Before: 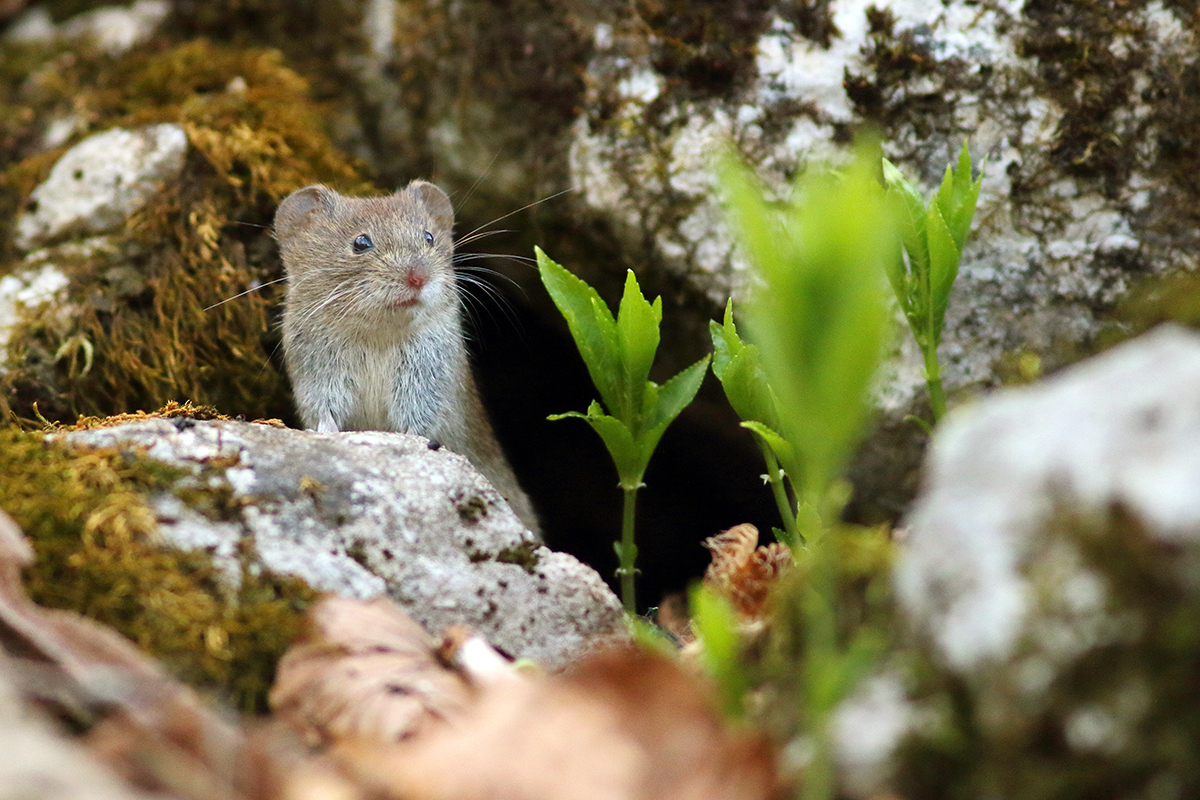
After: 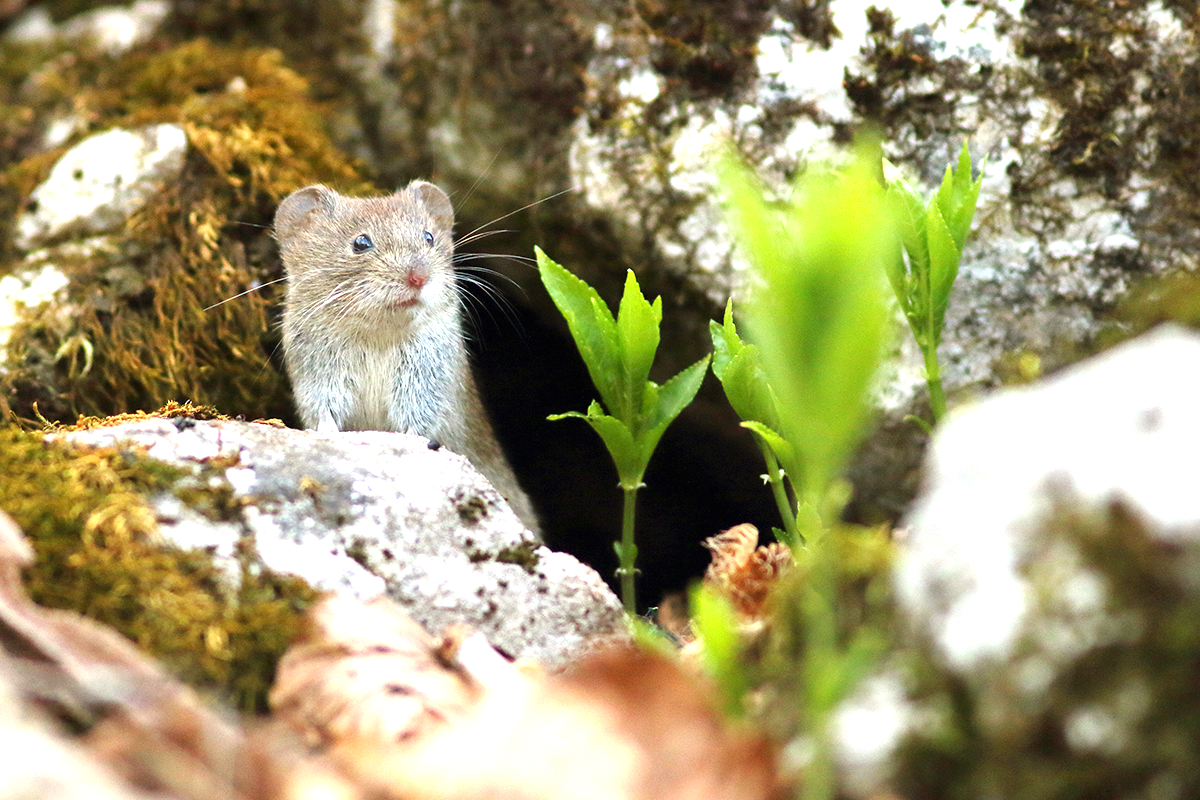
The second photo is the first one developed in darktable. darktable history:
exposure: black level correction 0, exposure 0.9 EV, compensate exposure bias true, compensate highlight preservation false
